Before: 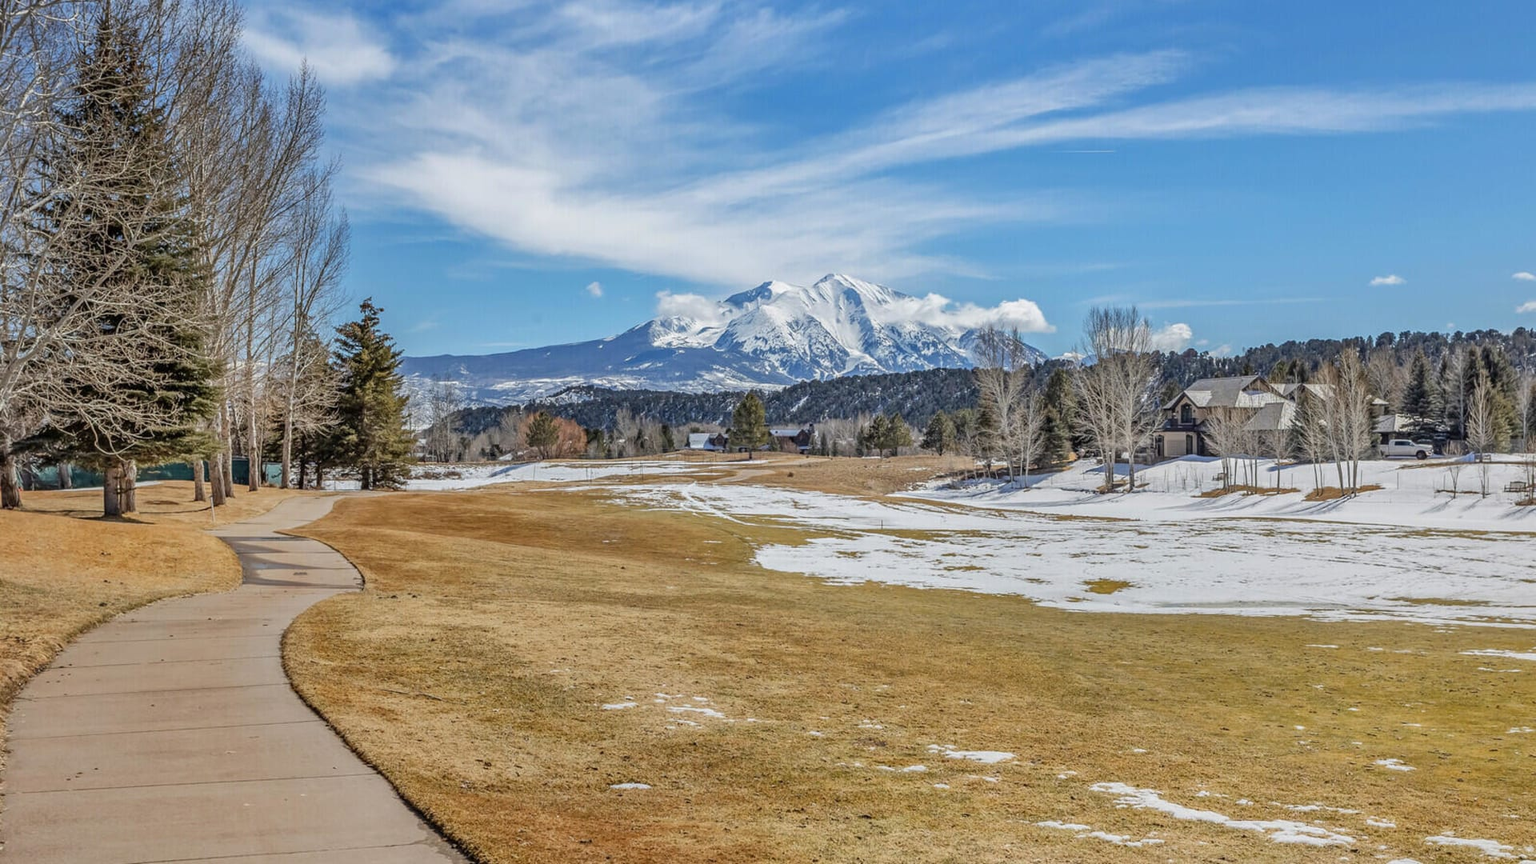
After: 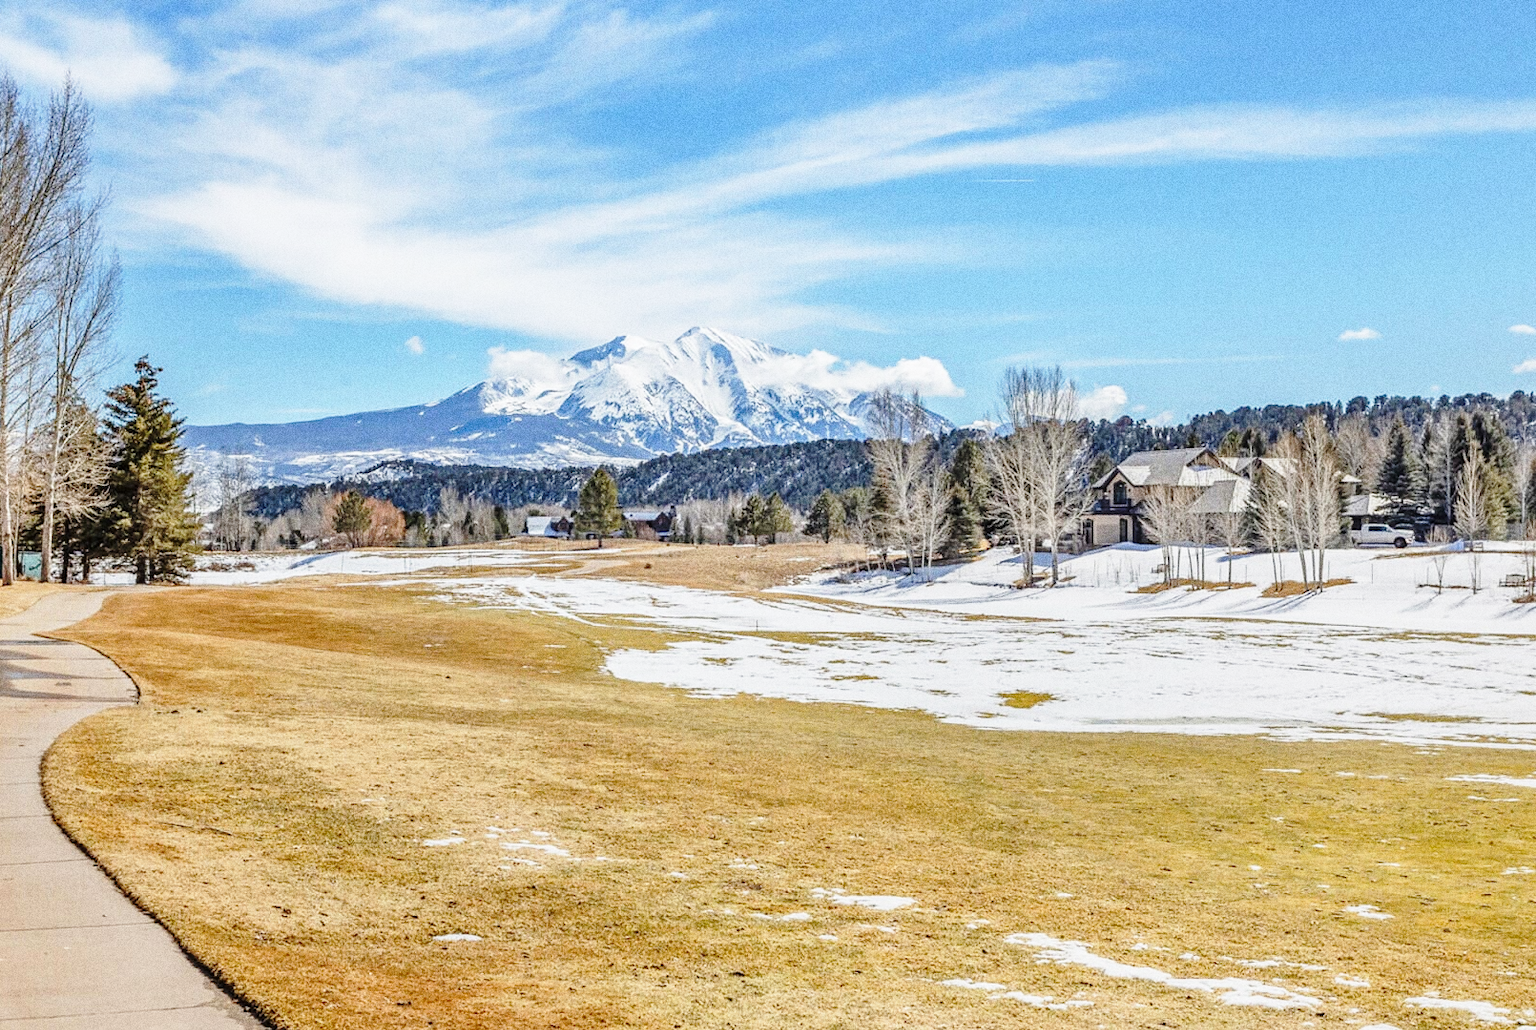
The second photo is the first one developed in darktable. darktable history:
grain: coarseness 0.09 ISO, strength 40%
base curve: curves: ch0 [(0, 0) (0.028, 0.03) (0.121, 0.232) (0.46, 0.748) (0.859, 0.968) (1, 1)], preserve colors none
crop: left 16.145%
